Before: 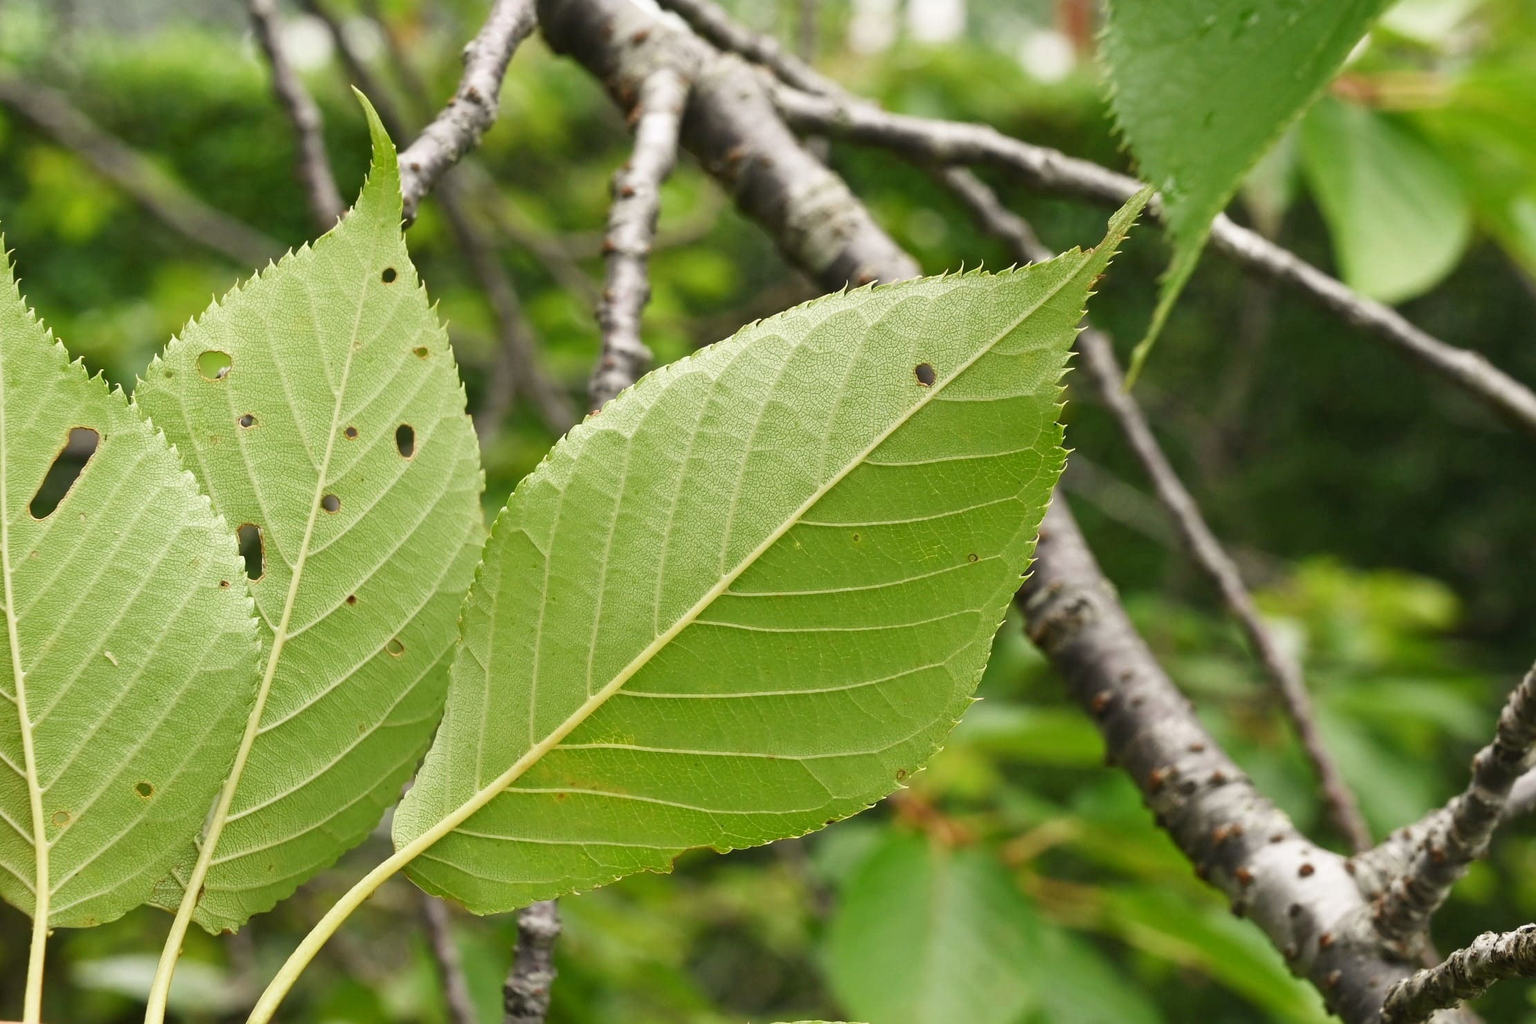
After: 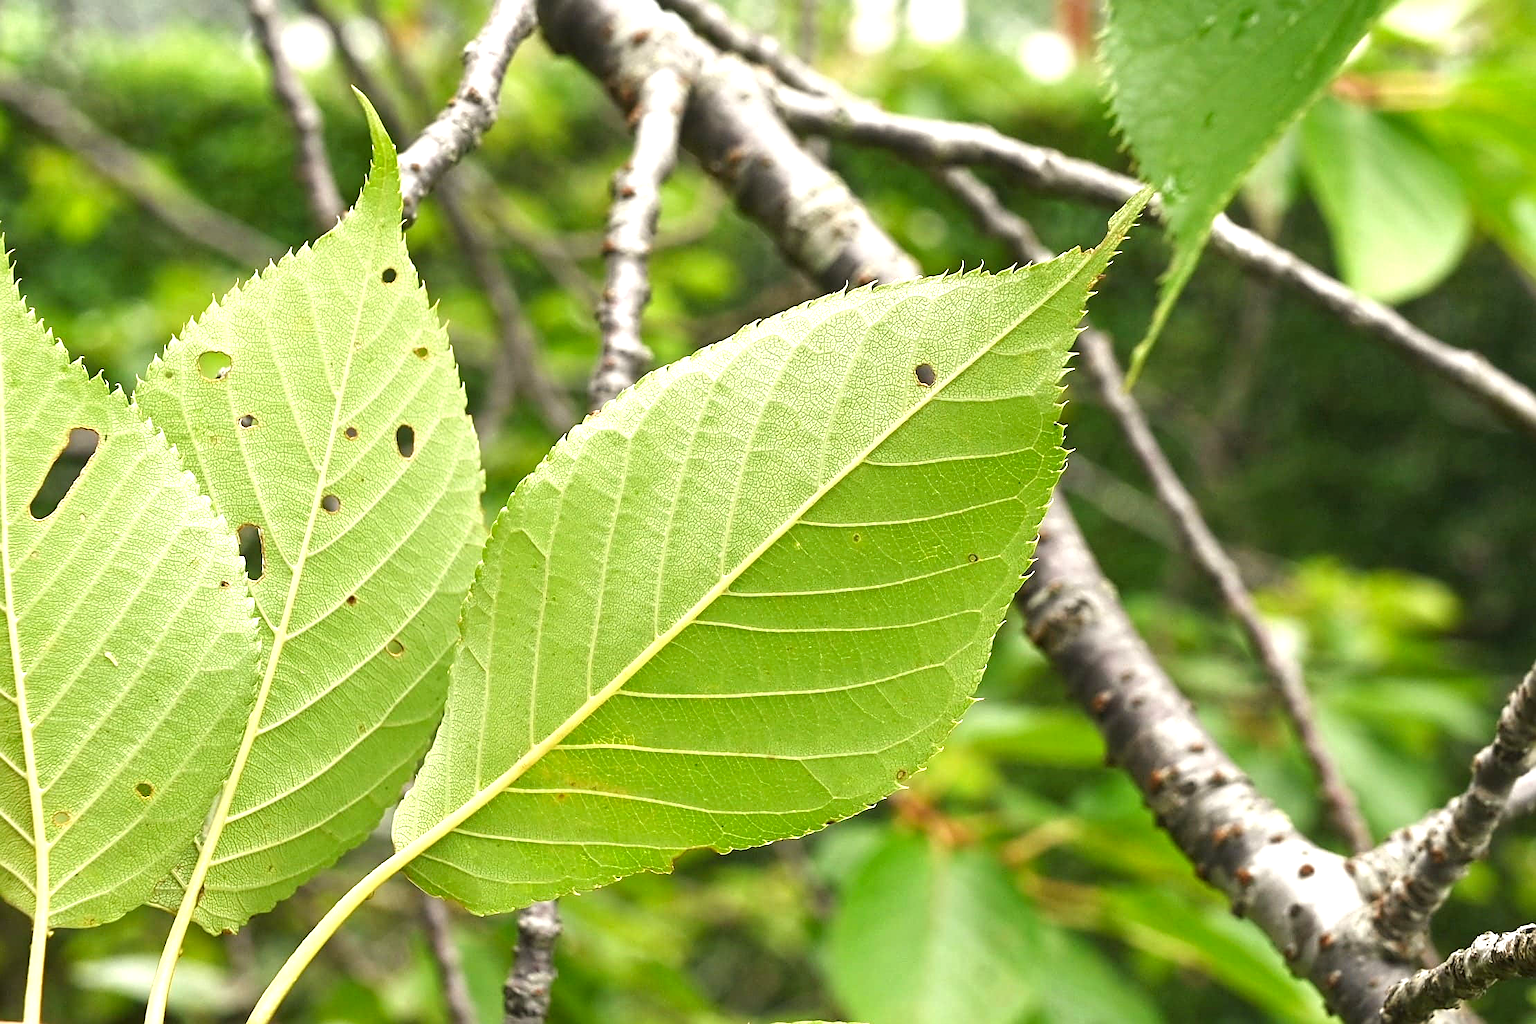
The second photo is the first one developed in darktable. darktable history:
local contrast: highlights 100%, shadows 98%, detail 119%, midtone range 0.2
contrast brightness saturation: contrast -0.013, brightness -0.011, saturation 0.038
exposure: exposure 0.787 EV, compensate highlight preservation false
sharpen: on, module defaults
